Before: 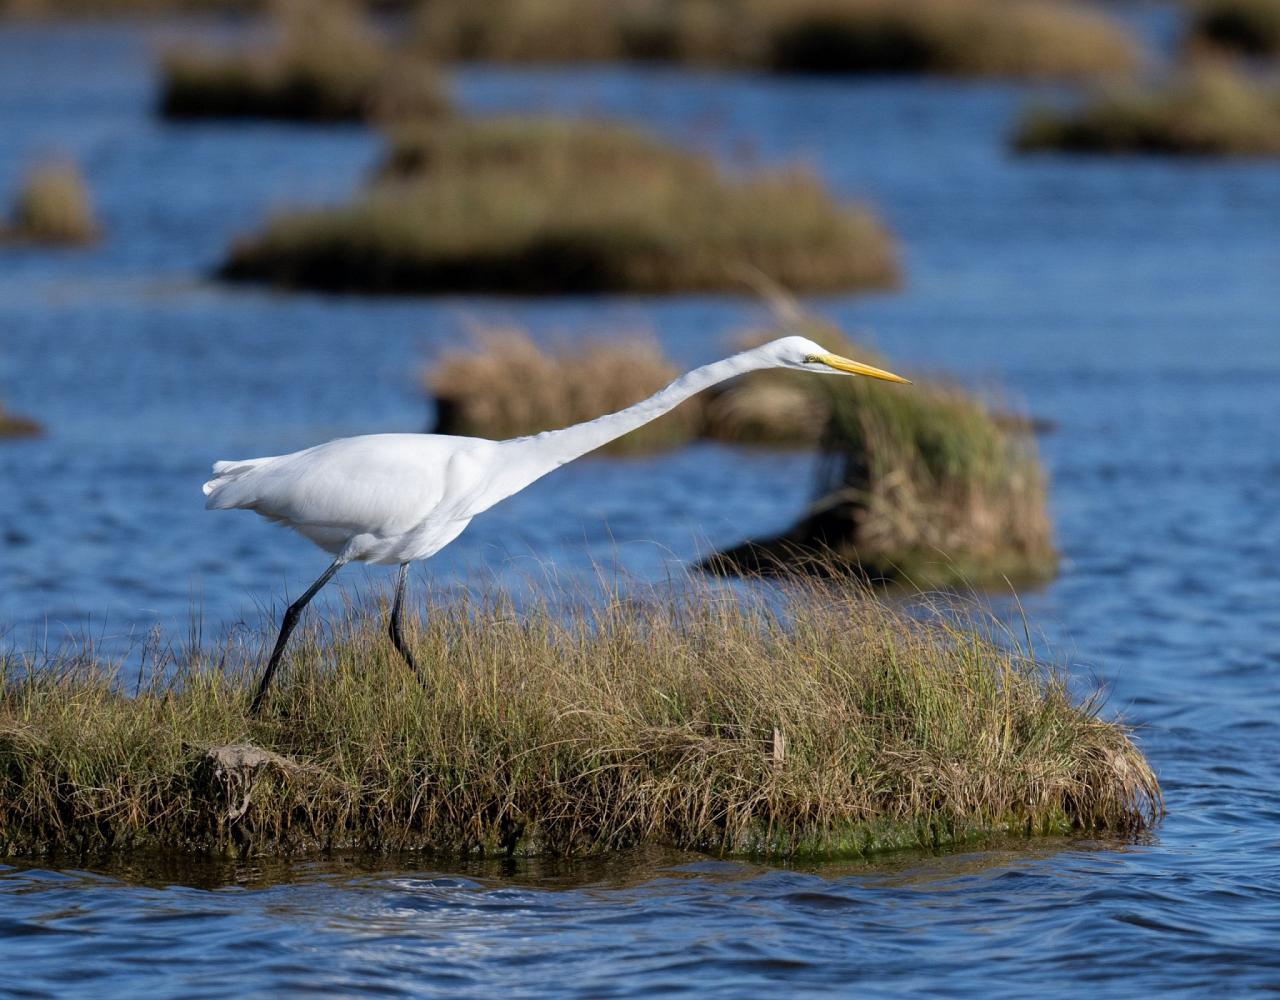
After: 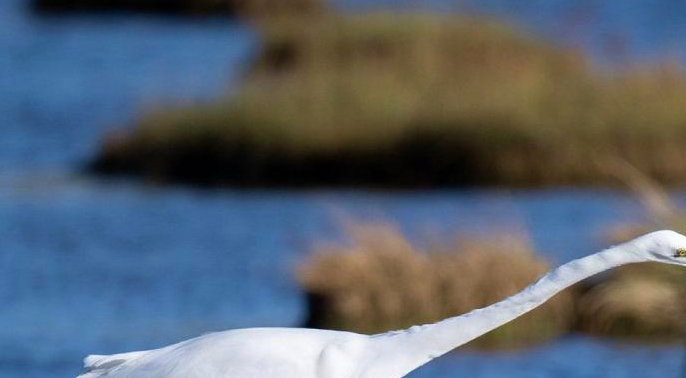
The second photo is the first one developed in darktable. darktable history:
crop: left 10.121%, top 10.631%, right 36.218%, bottom 51.526%
velvia: on, module defaults
